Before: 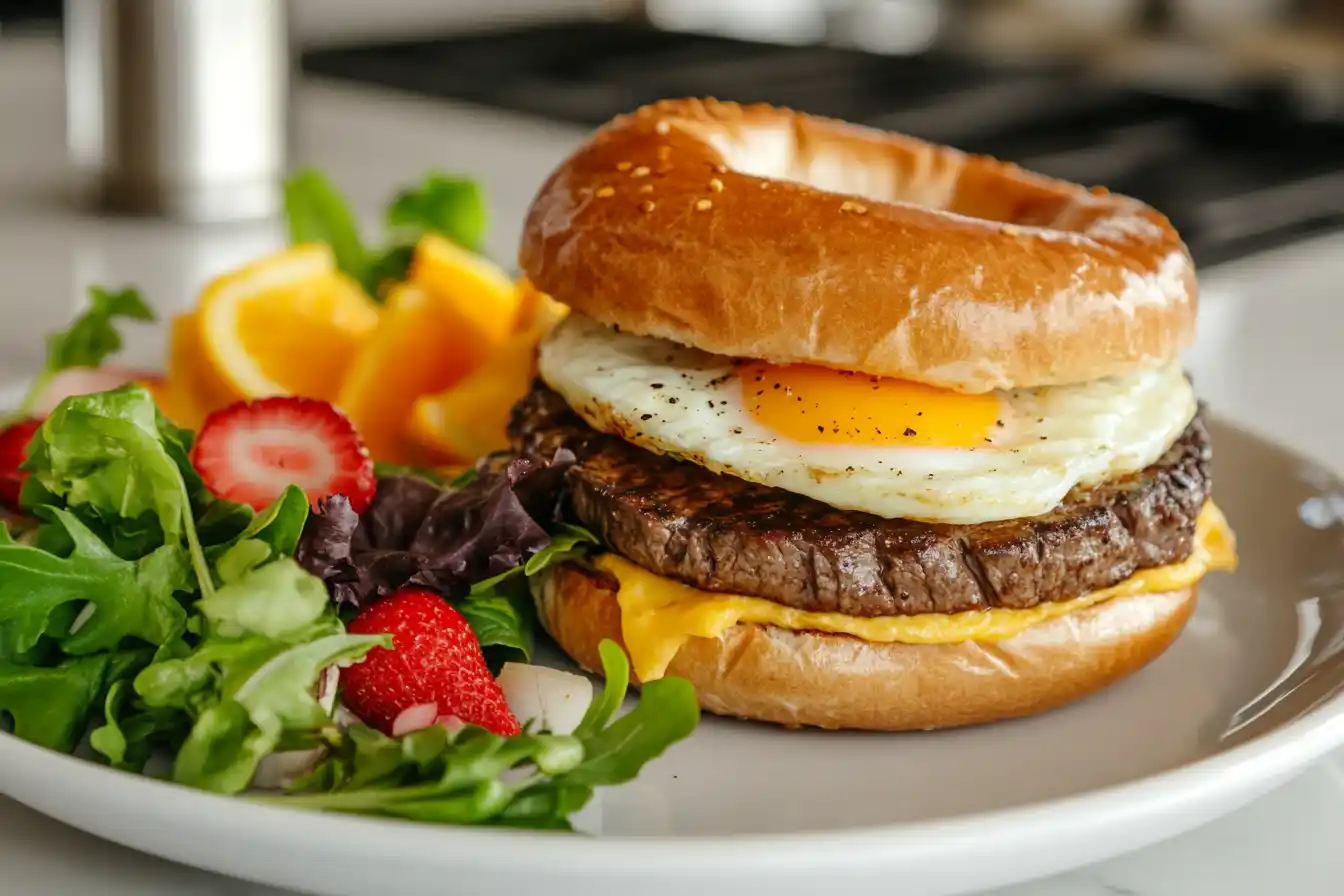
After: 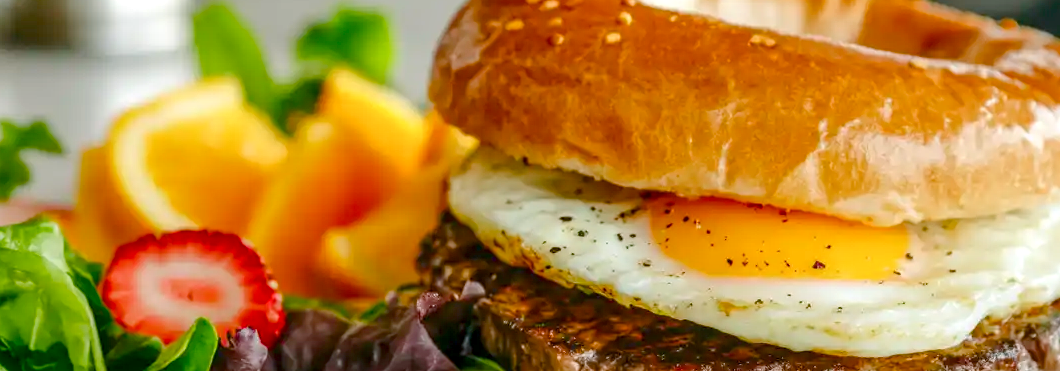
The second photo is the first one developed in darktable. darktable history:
color balance rgb: power › luminance -7.764%, power › chroma 1.121%, power › hue 217.4°, perceptual saturation grading › global saturation 20%, perceptual saturation grading › highlights -25.431%, perceptual saturation grading › shadows 49.56%, perceptual brilliance grading › global brilliance 9.391%, perceptual brilliance grading › shadows 15.569%, contrast -20.519%
crop: left 6.773%, top 18.649%, right 14.329%, bottom 39.915%
levels: mode automatic, levels [0, 0.374, 0.749]
local contrast: on, module defaults
